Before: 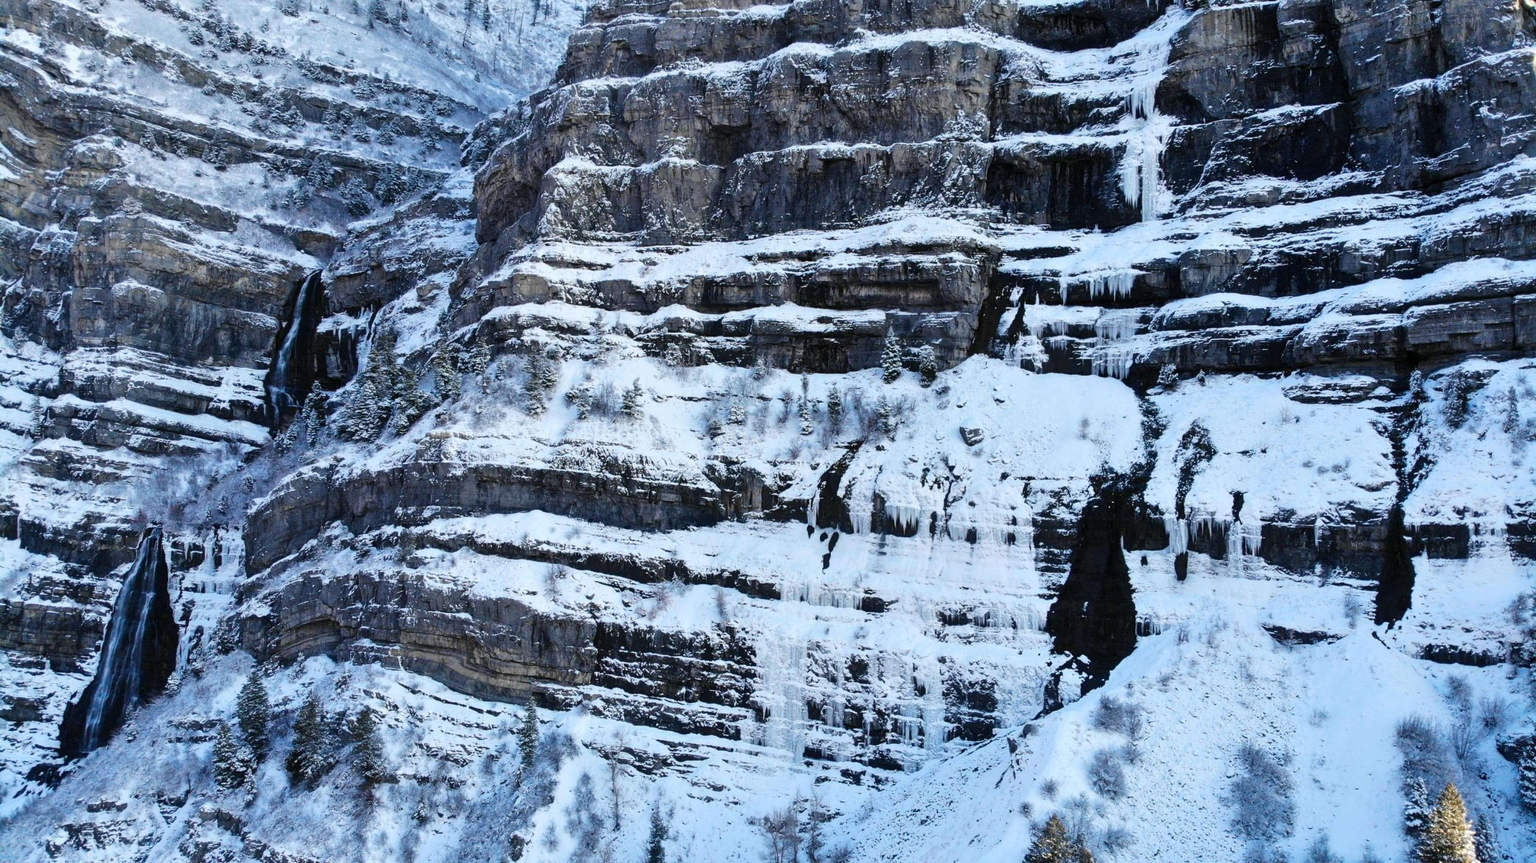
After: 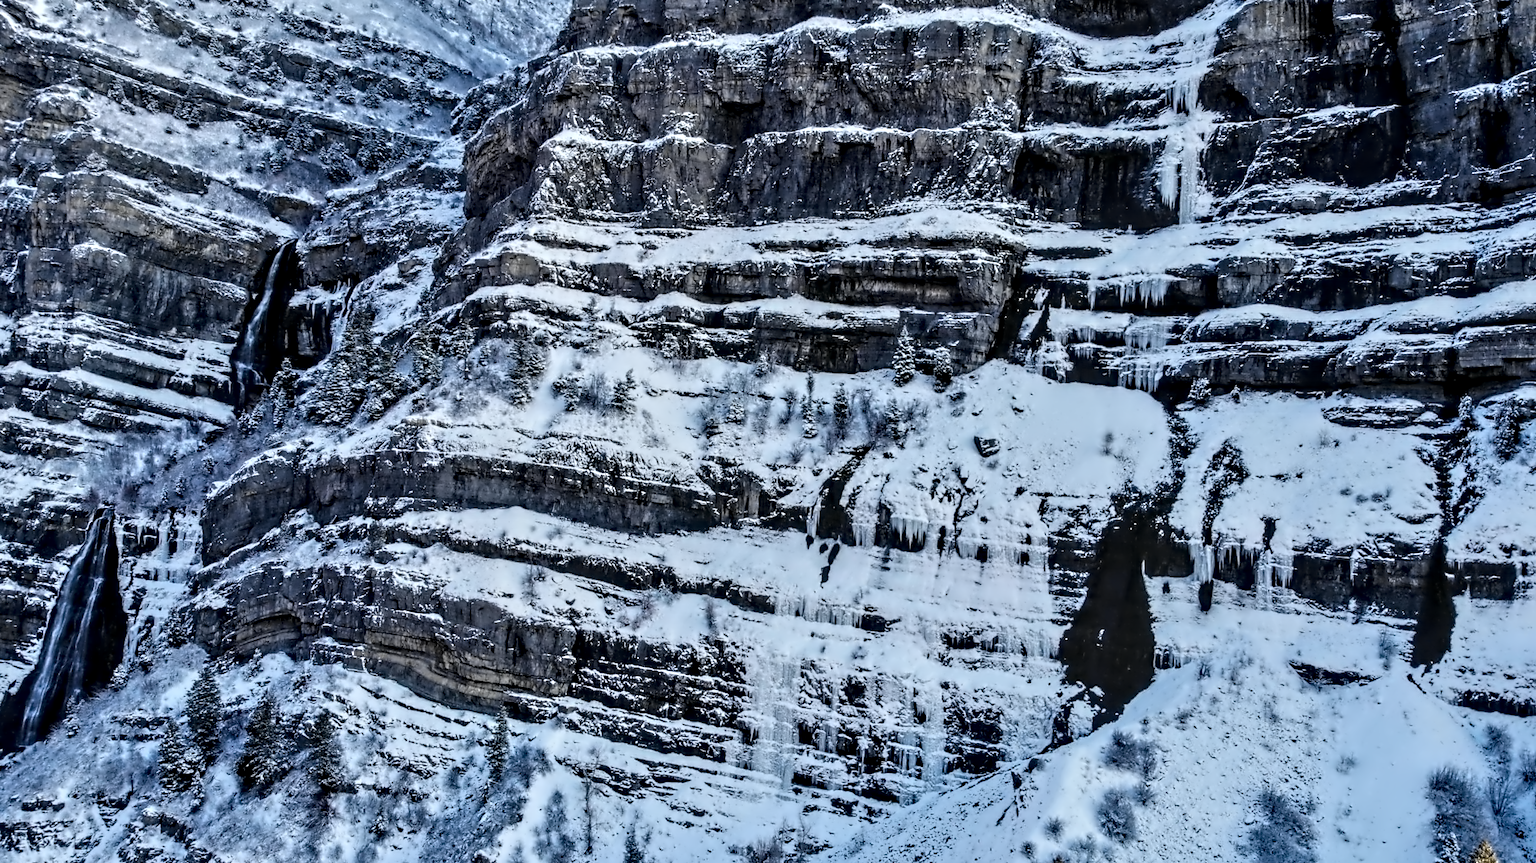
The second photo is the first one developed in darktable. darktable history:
exposure: exposure -0.293 EV, compensate highlight preservation false
local contrast: on, module defaults
crop and rotate: angle -2.38°
contrast equalizer: octaves 7, y [[0.5, 0.542, 0.583, 0.625, 0.667, 0.708], [0.5 ×6], [0.5 ×6], [0, 0.033, 0.067, 0.1, 0.133, 0.167], [0, 0.05, 0.1, 0.15, 0.2, 0.25]]
